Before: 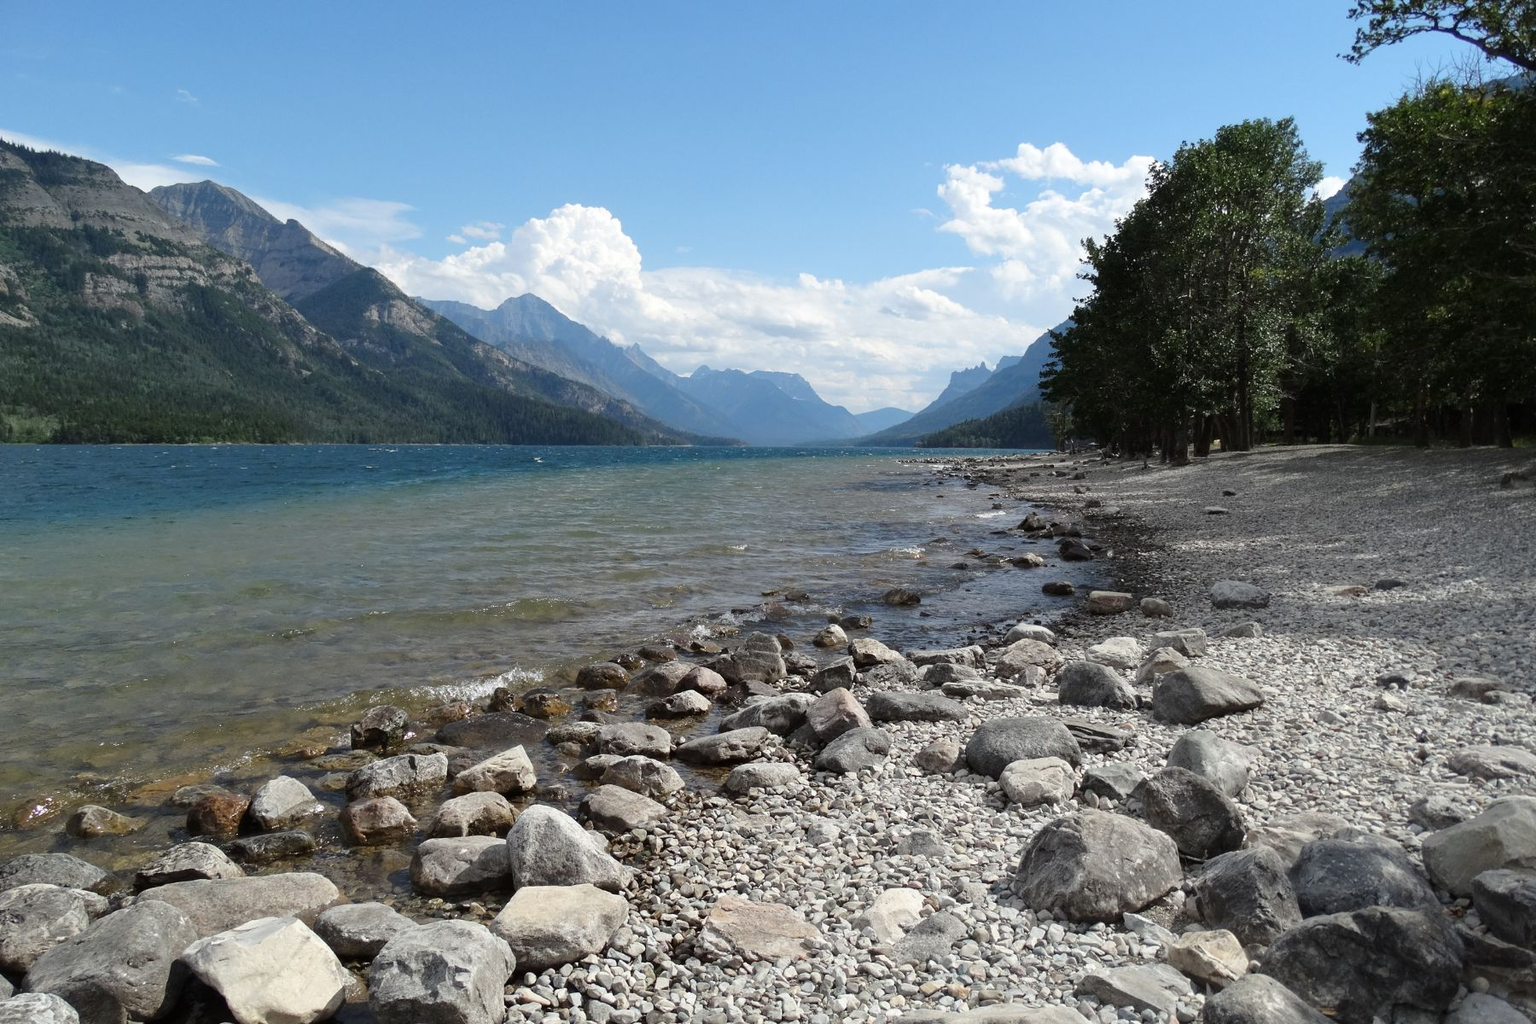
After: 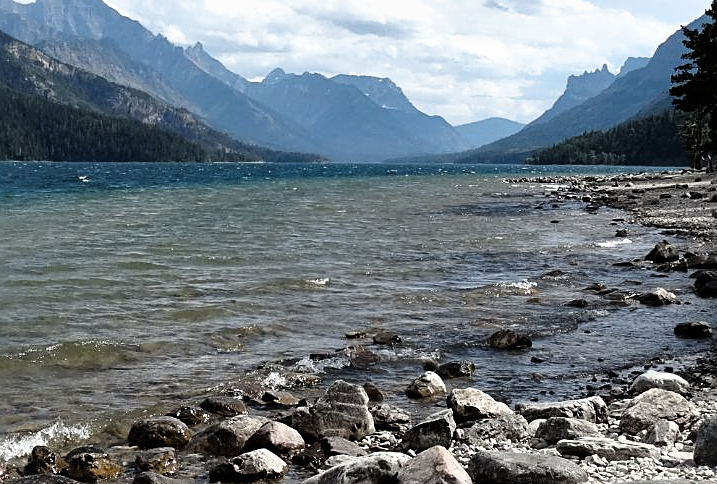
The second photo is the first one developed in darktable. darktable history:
contrast brightness saturation: contrast -0.022, brightness -0.012, saturation 0.039
crop: left 30.438%, top 30.035%, right 29.716%, bottom 29.569%
shadows and highlights: shadows 40.22, highlights -54.7, low approximation 0.01, soften with gaussian
sharpen: on, module defaults
filmic rgb: black relative exposure -8.24 EV, white relative exposure 2.2 EV, threshold 2.94 EV, structure ↔ texture 99.17%, target white luminance 99.932%, hardness 7.17, latitude 75.25%, contrast 1.322, highlights saturation mix -1.51%, shadows ↔ highlights balance 29.98%, enable highlight reconstruction true
local contrast: mode bilateral grid, contrast 20, coarseness 49, detail 119%, midtone range 0.2
